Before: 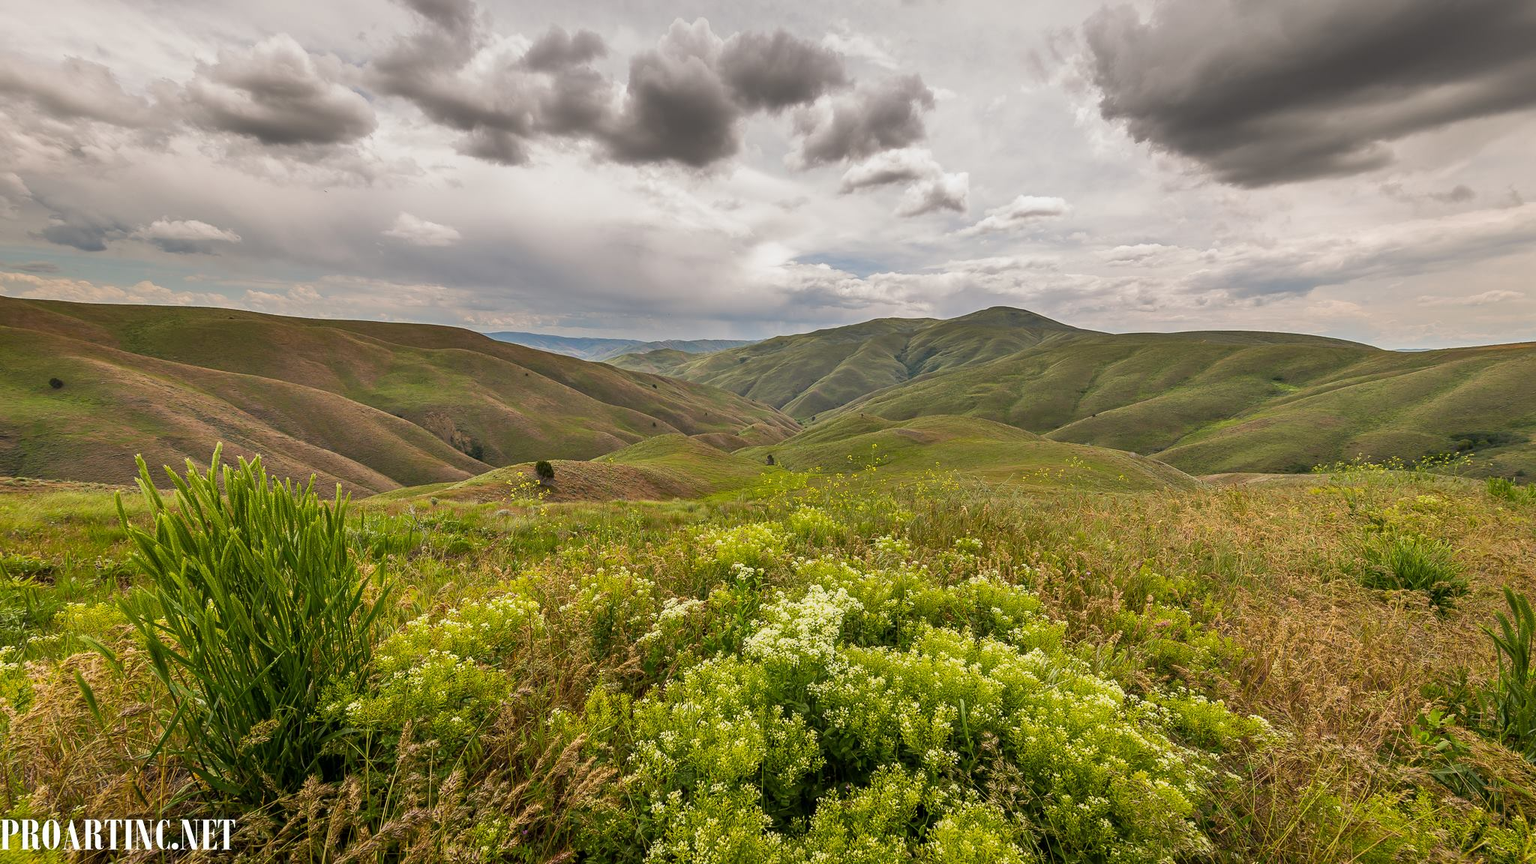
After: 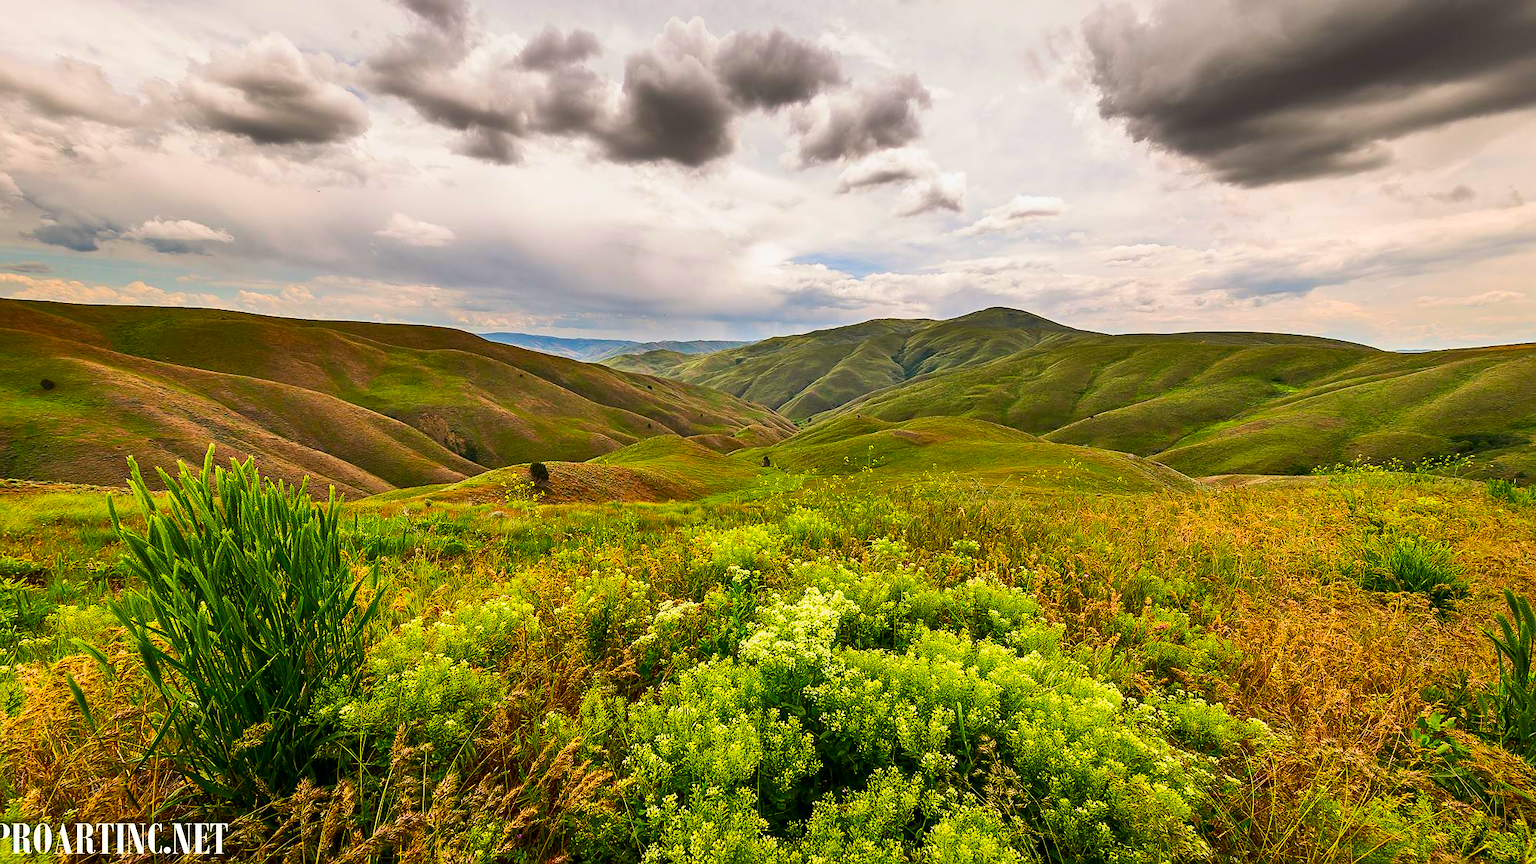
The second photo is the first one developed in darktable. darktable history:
sharpen: radius 1
contrast brightness saturation: contrast 0.26, brightness 0.02, saturation 0.87
crop and rotate: left 0.614%, top 0.179%, bottom 0.309%
